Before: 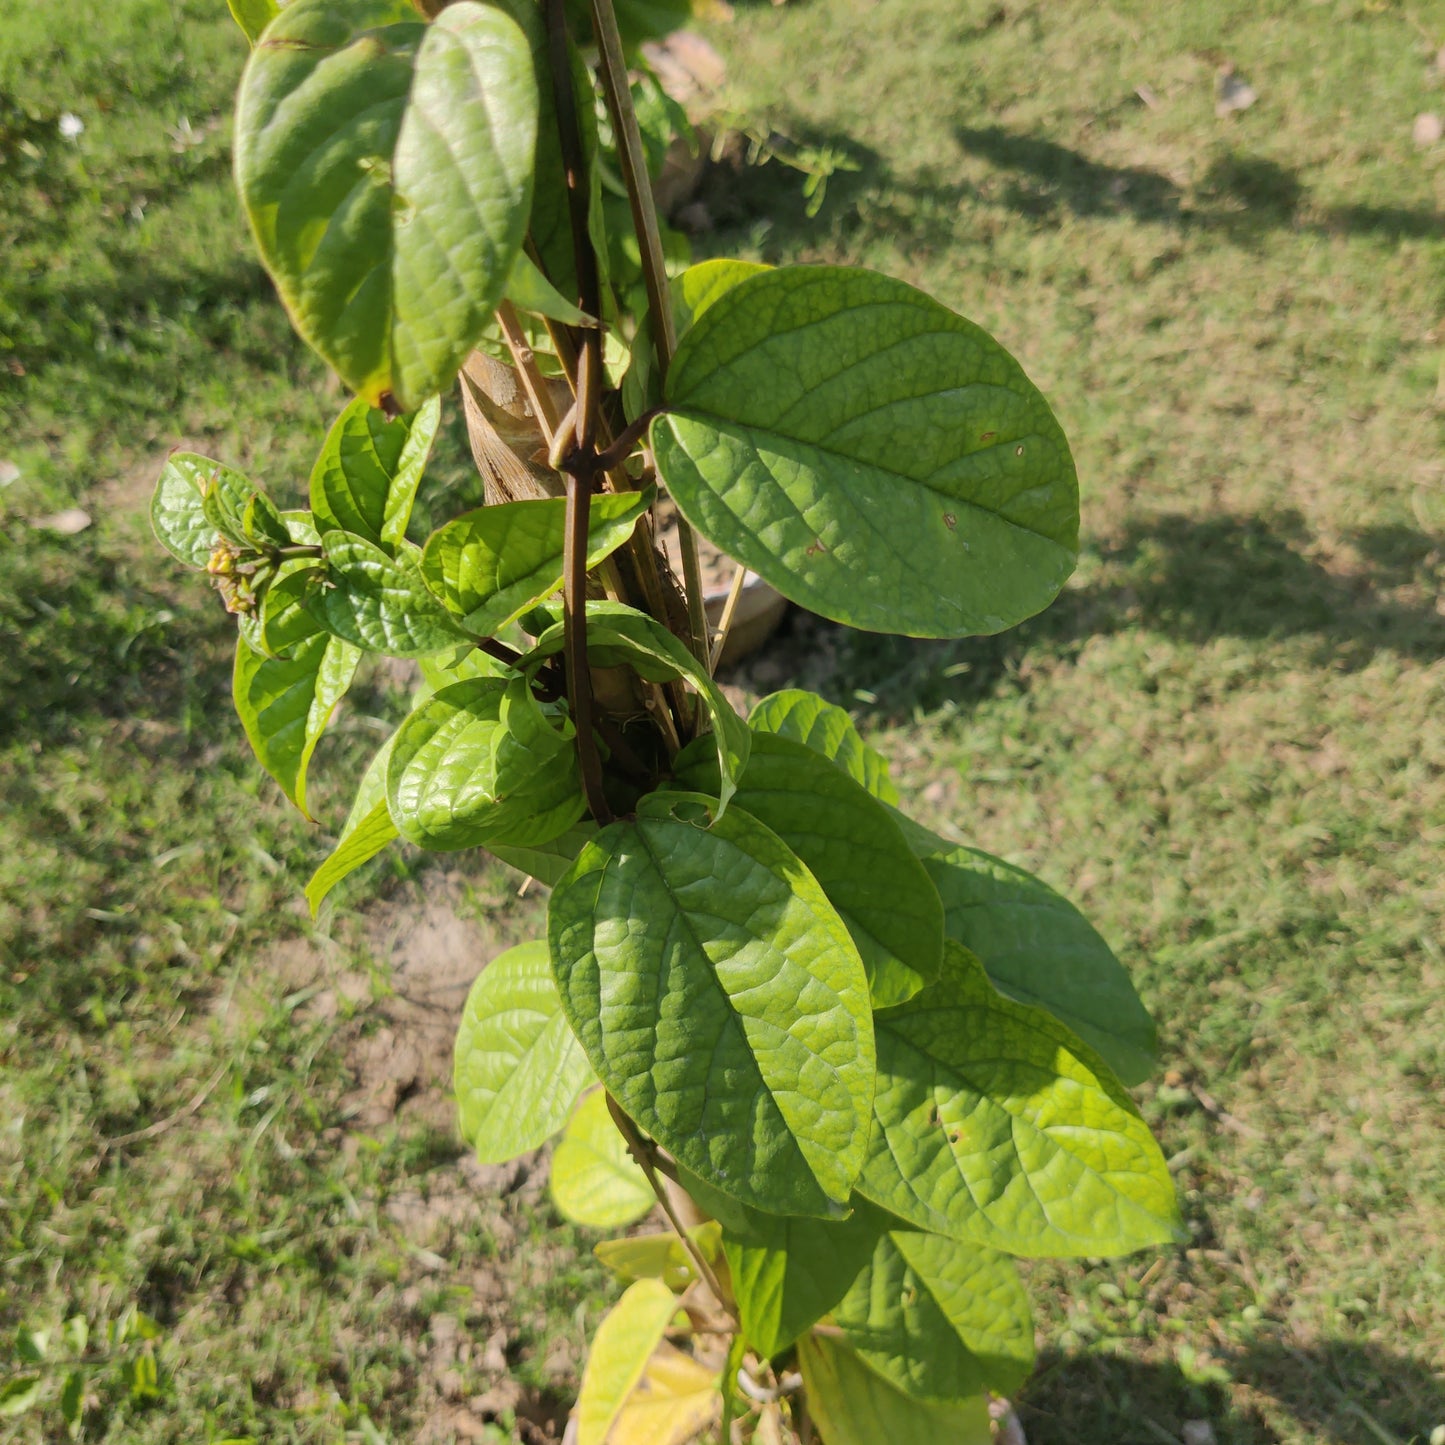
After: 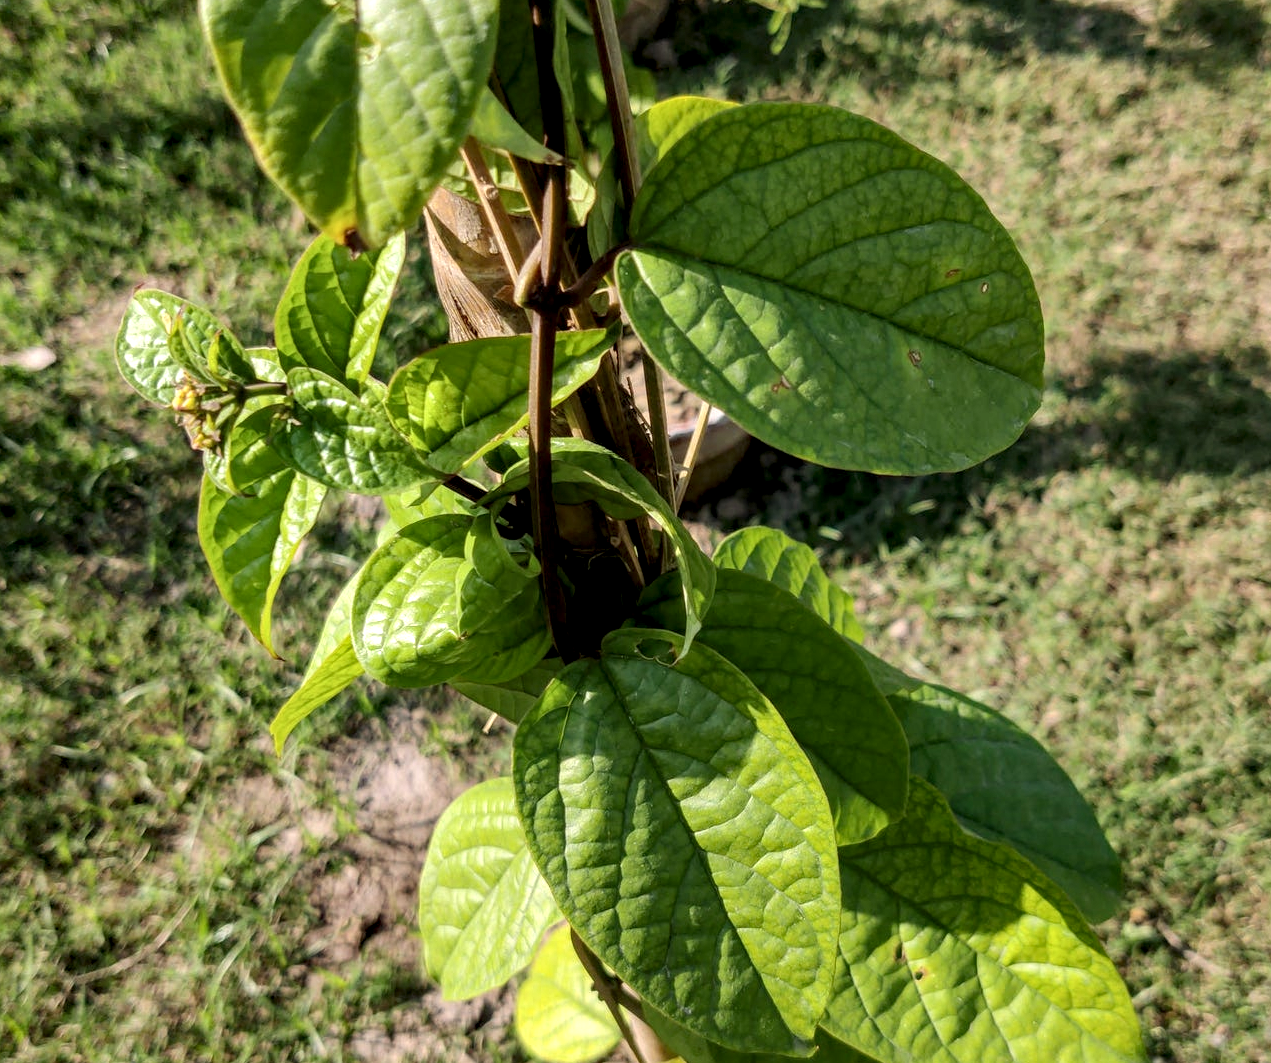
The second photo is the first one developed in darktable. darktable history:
crop and rotate: left 2.425%, top 11.305%, right 9.6%, bottom 15.08%
haze removal: compatibility mode true, adaptive false
white balance: emerald 1
tone equalizer: on, module defaults
local contrast: highlights 60%, shadows 60%, detail 160%
exposure: exposure -0.04 EV, compensate highlight preservation false
